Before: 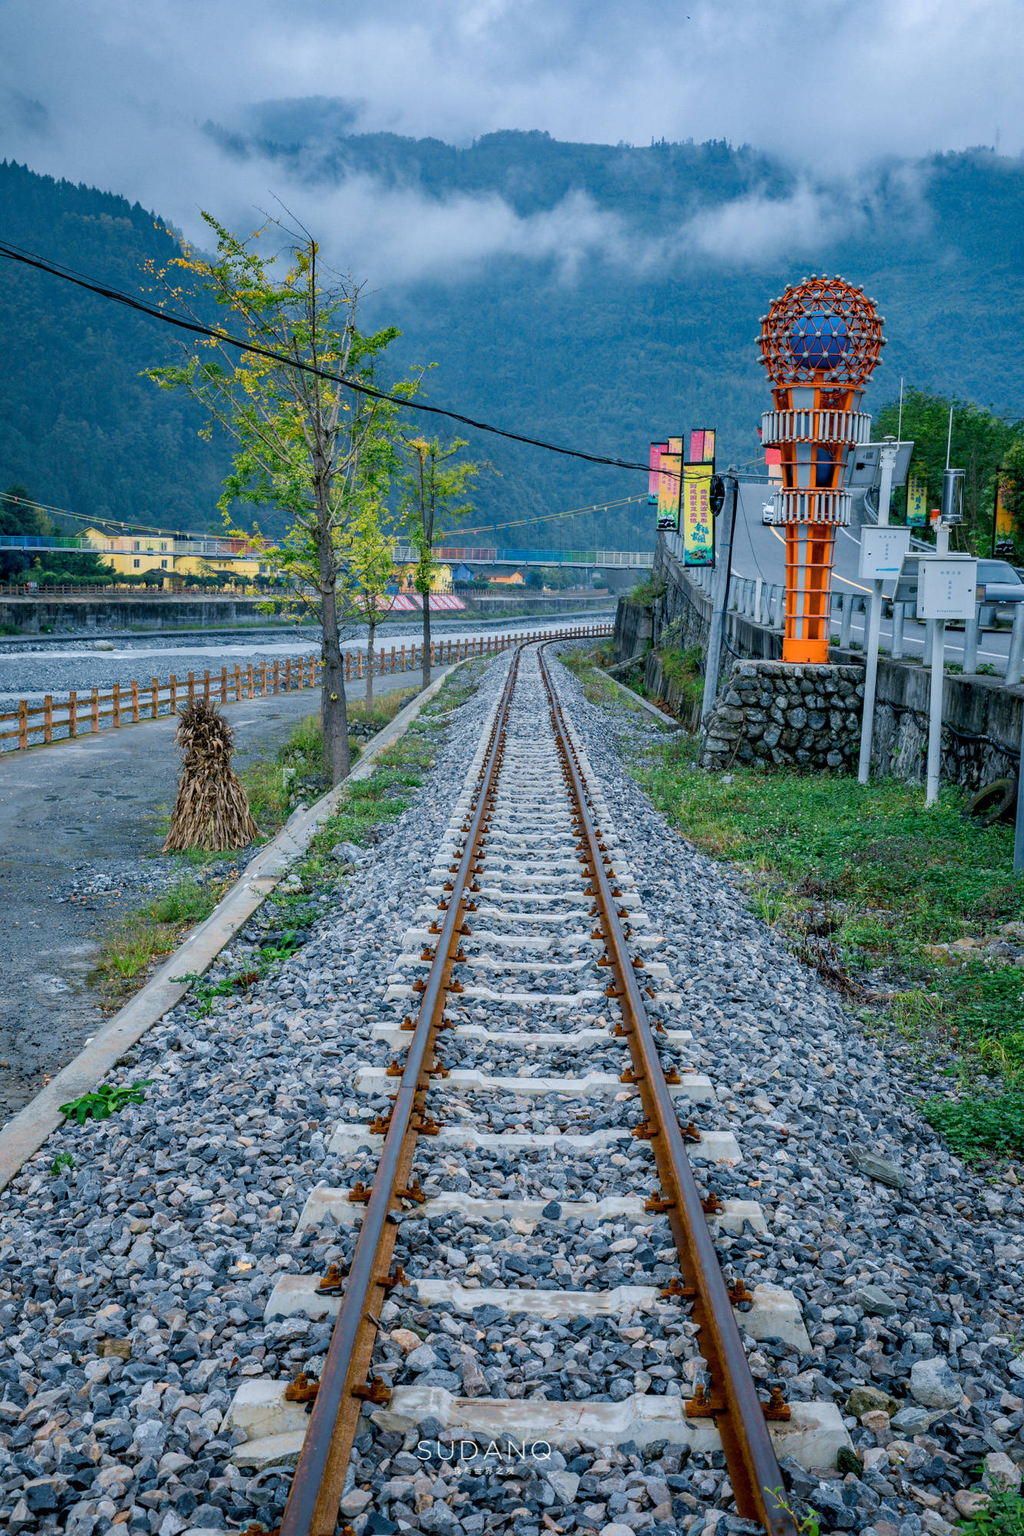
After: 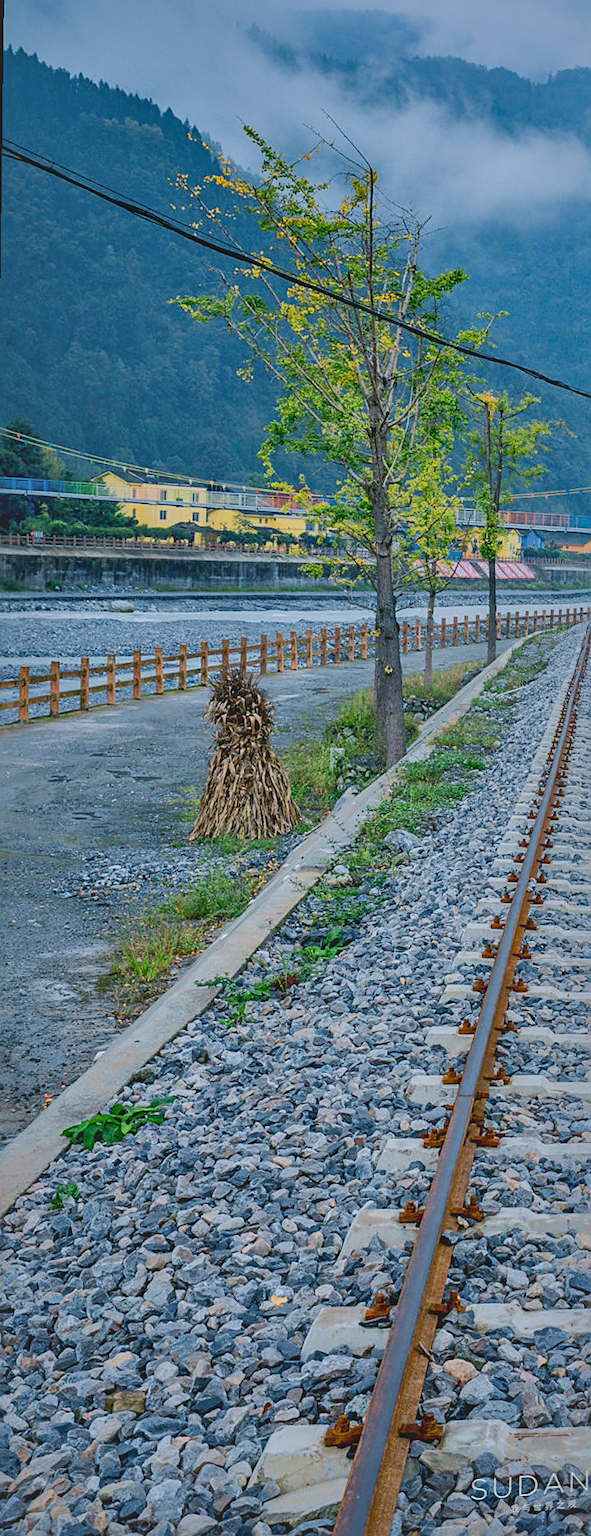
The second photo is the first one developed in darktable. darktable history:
crop: left 0.587%, right 45.588%, bottom 0.086%
white balance: emerald 1
shadows and highlights: shadows 25, highlights -70
sharpen: on, module defaults
contrast brightness saturation: contrast -0.28
local contrast: mode bilateral grid, contrast 20, coarseness 50, detail 148%, midtone range 0.2
rotate and perspective: rotation 0.679°, lens shift (horizontal) 0.136, crop left 0.009, crop right 0.991, crop top 0.078, crop bottom 0.95
